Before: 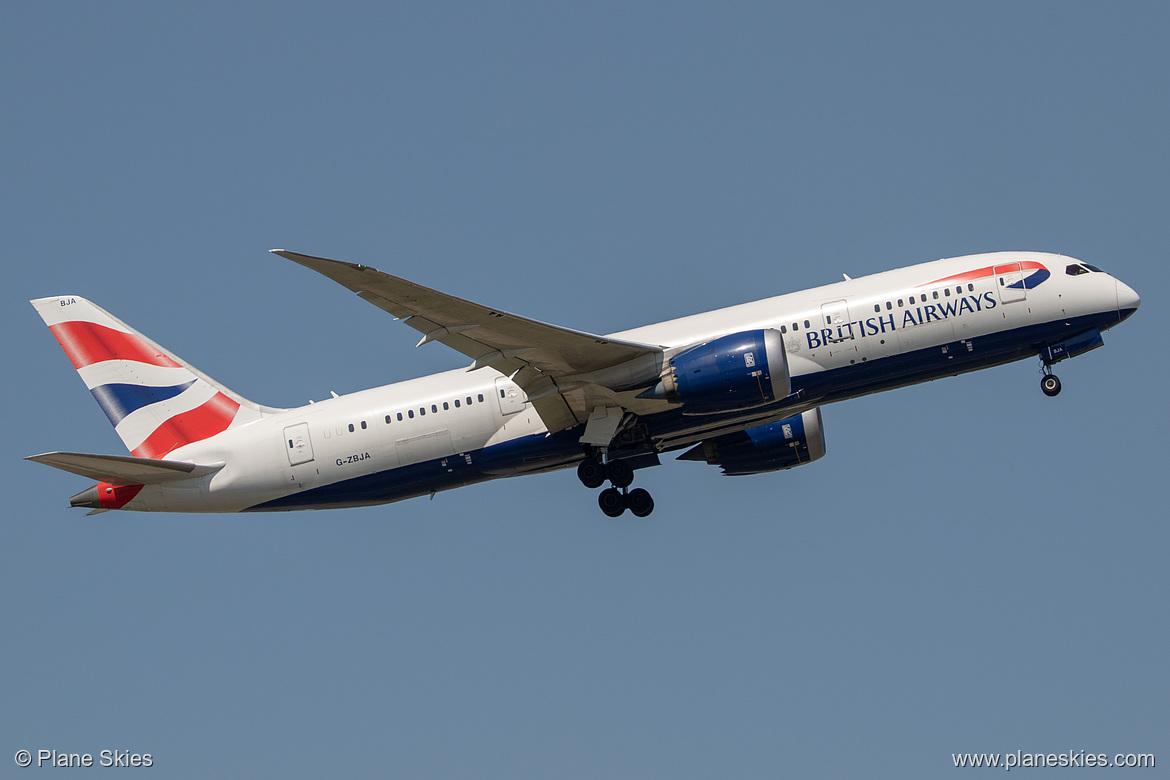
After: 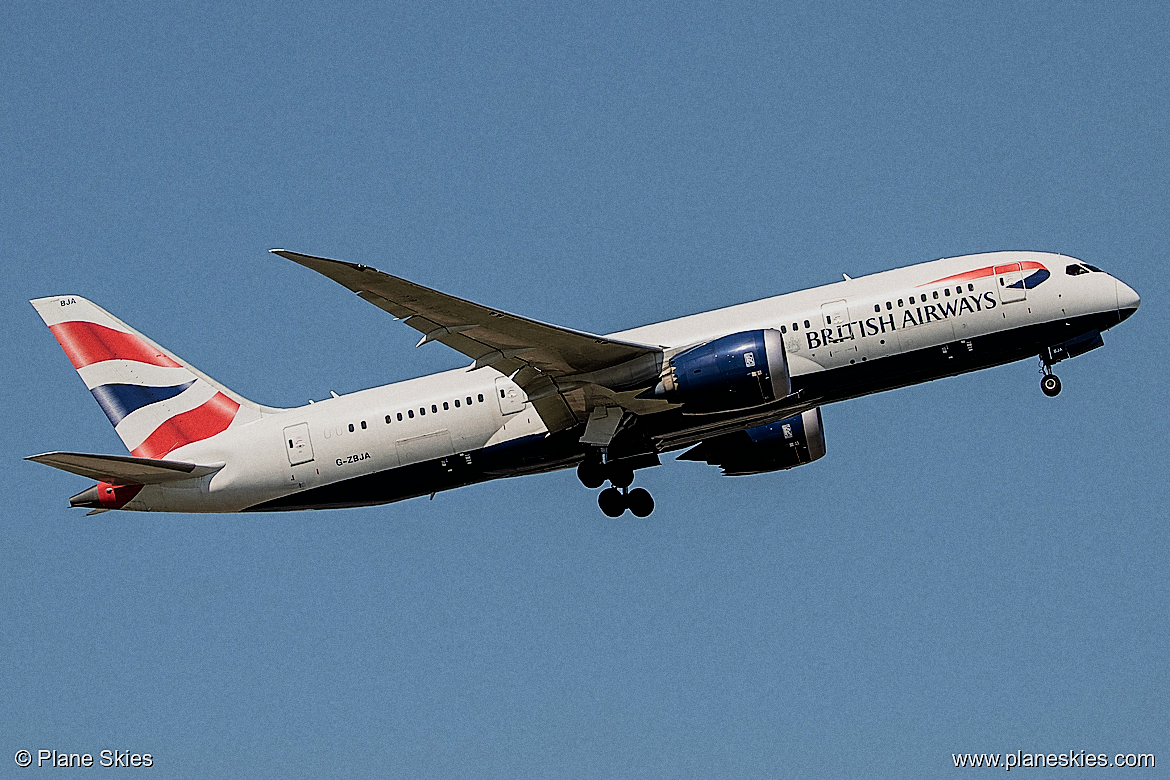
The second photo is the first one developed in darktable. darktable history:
velvia: strength 36.57%
sharpen: radius 1.4, amount 1.25, threshold 0.7
grain: coarseness 0.09 ISO
filmic rgb: black relative exposure -5 EV, hardness 2.88, contrast 1.3, highlights saturation mix -30%
